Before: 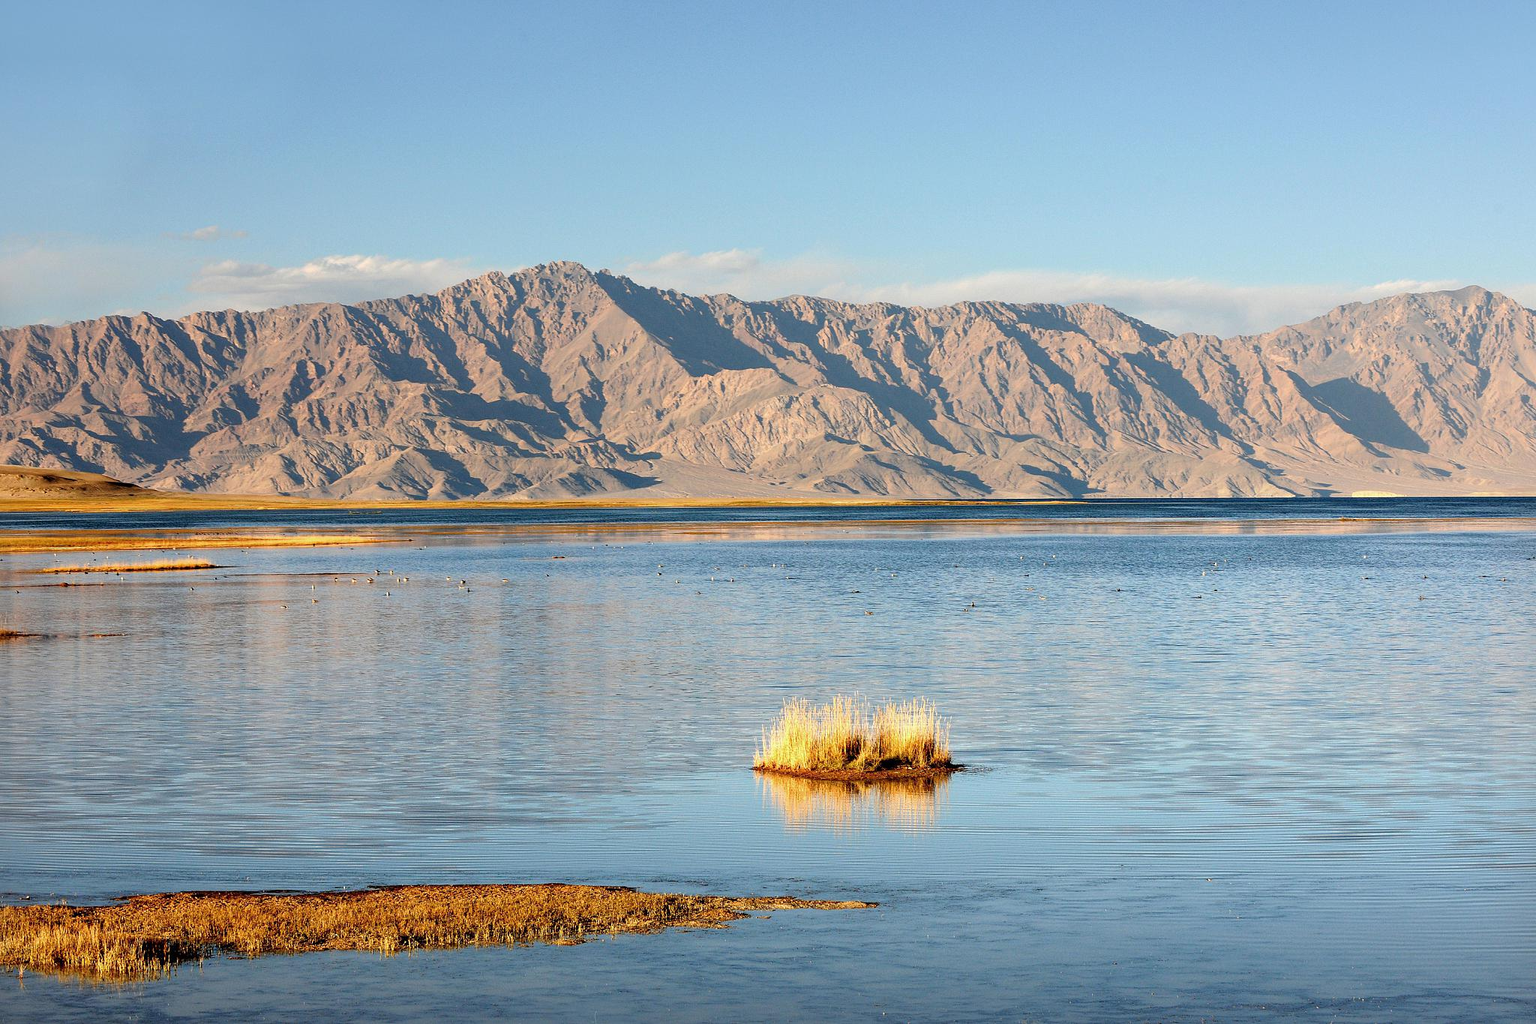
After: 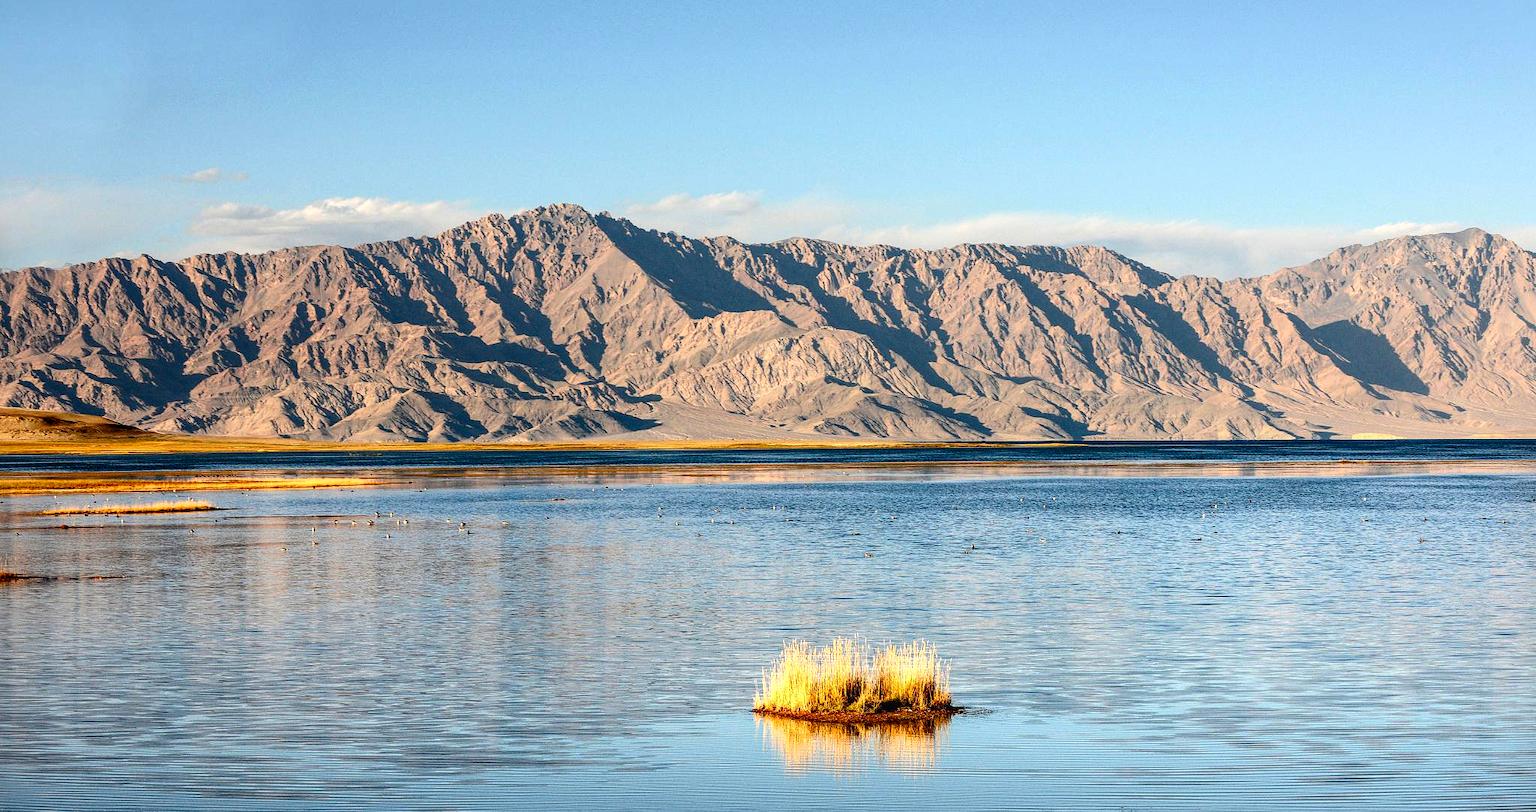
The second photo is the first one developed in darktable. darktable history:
crop and rotate: top 5.667%, bottom 14.937%
contrast brightness saturation: contrast 0.21, brightness -0.11, saturation 0.21
exposure: black level correction -0.008, exposure 0.067 EV, compensate highlight preservation false
local contrast: detail 130%
